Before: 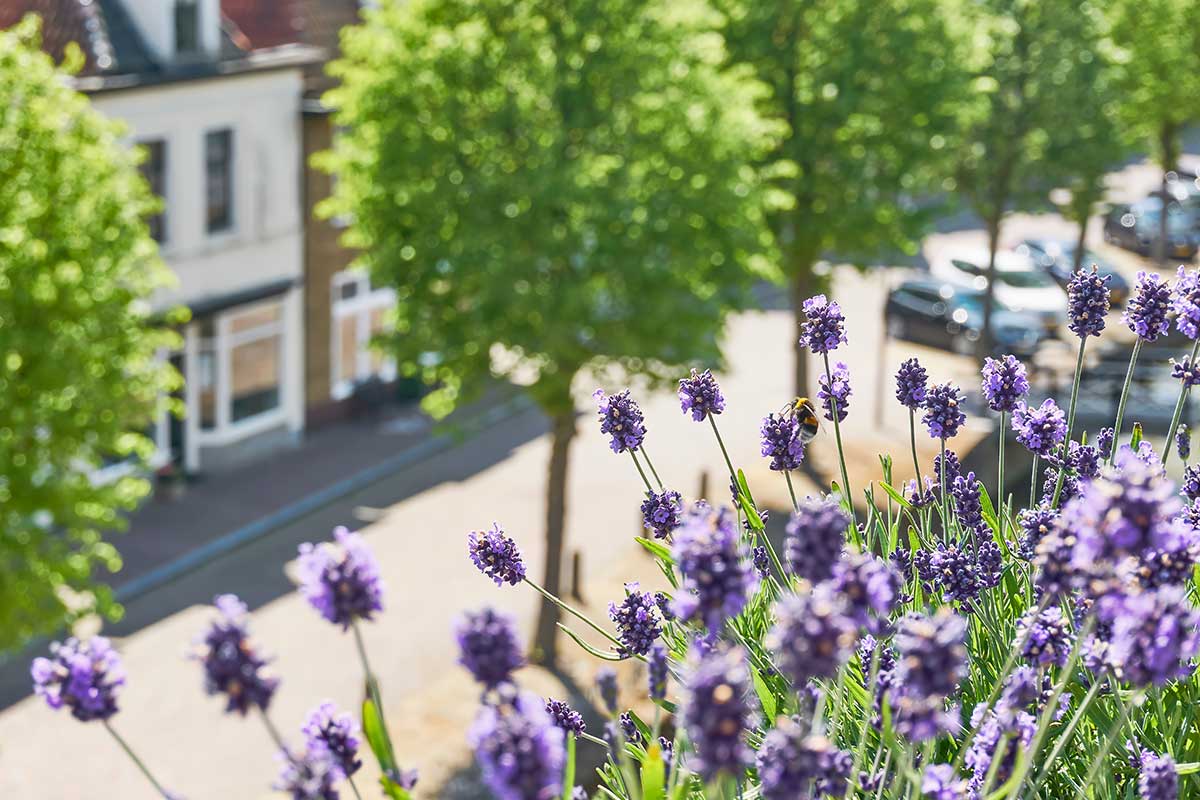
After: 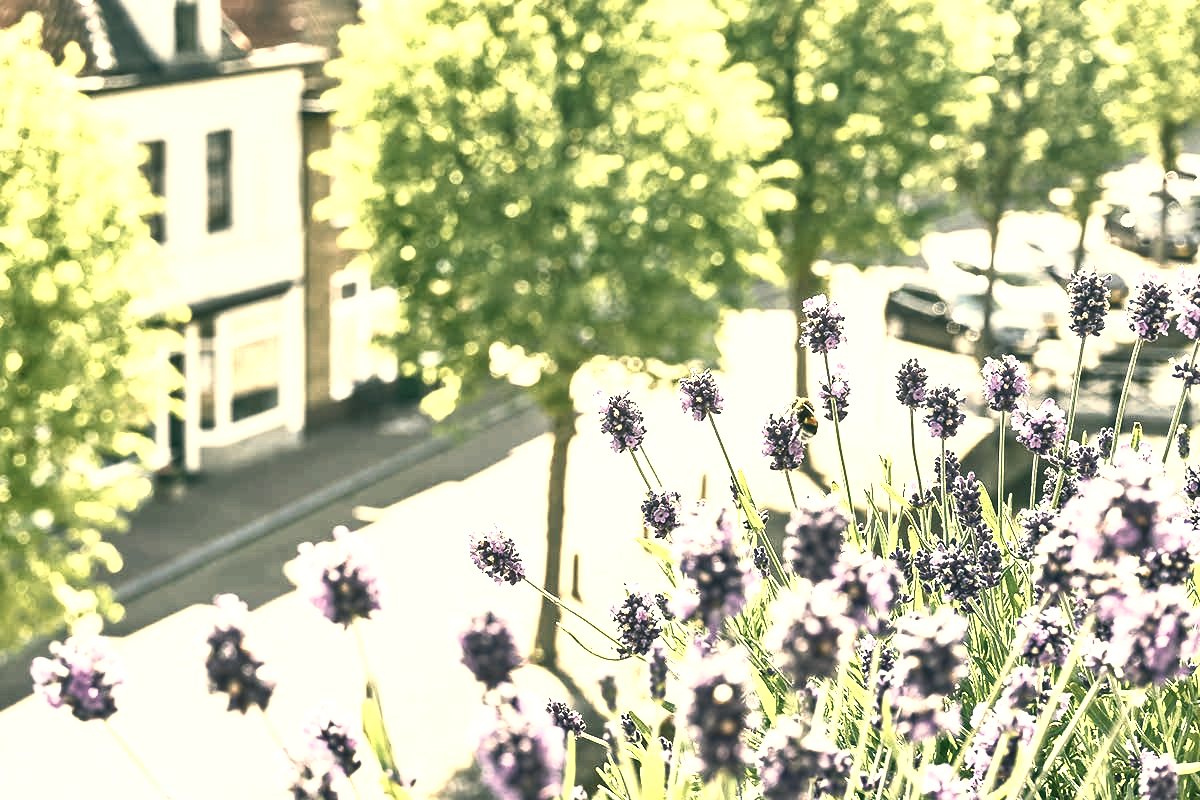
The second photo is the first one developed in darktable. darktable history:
color correction: highlights a* 5.3, highlights b* 24.26, shadows a* -15.58, shadows b* 4.02
color zones: curves: ch0 [(0.018, 0.548) (0.197, 0.654) (0.425, 0.447) (0.605, 0.658) (0.732, 0.579)]; ch1 [(0.105, 0.531) (0.224, 0.531) (0.386, 0.39) (0.618, 0.456) (0.732, 0.456) (0.956, 0.421)]; ch2 [(0.039, 0.583) (0.215, 0.465) (0.399, 0.544) (0.465, 0.548) (0.614, 0.447) (0.724, 0.43) (0.882, 0.623) (0.956, 0.632)]
contrast brightness saturation: contrast 0.57, brightness 0.57, saturation -0.34
